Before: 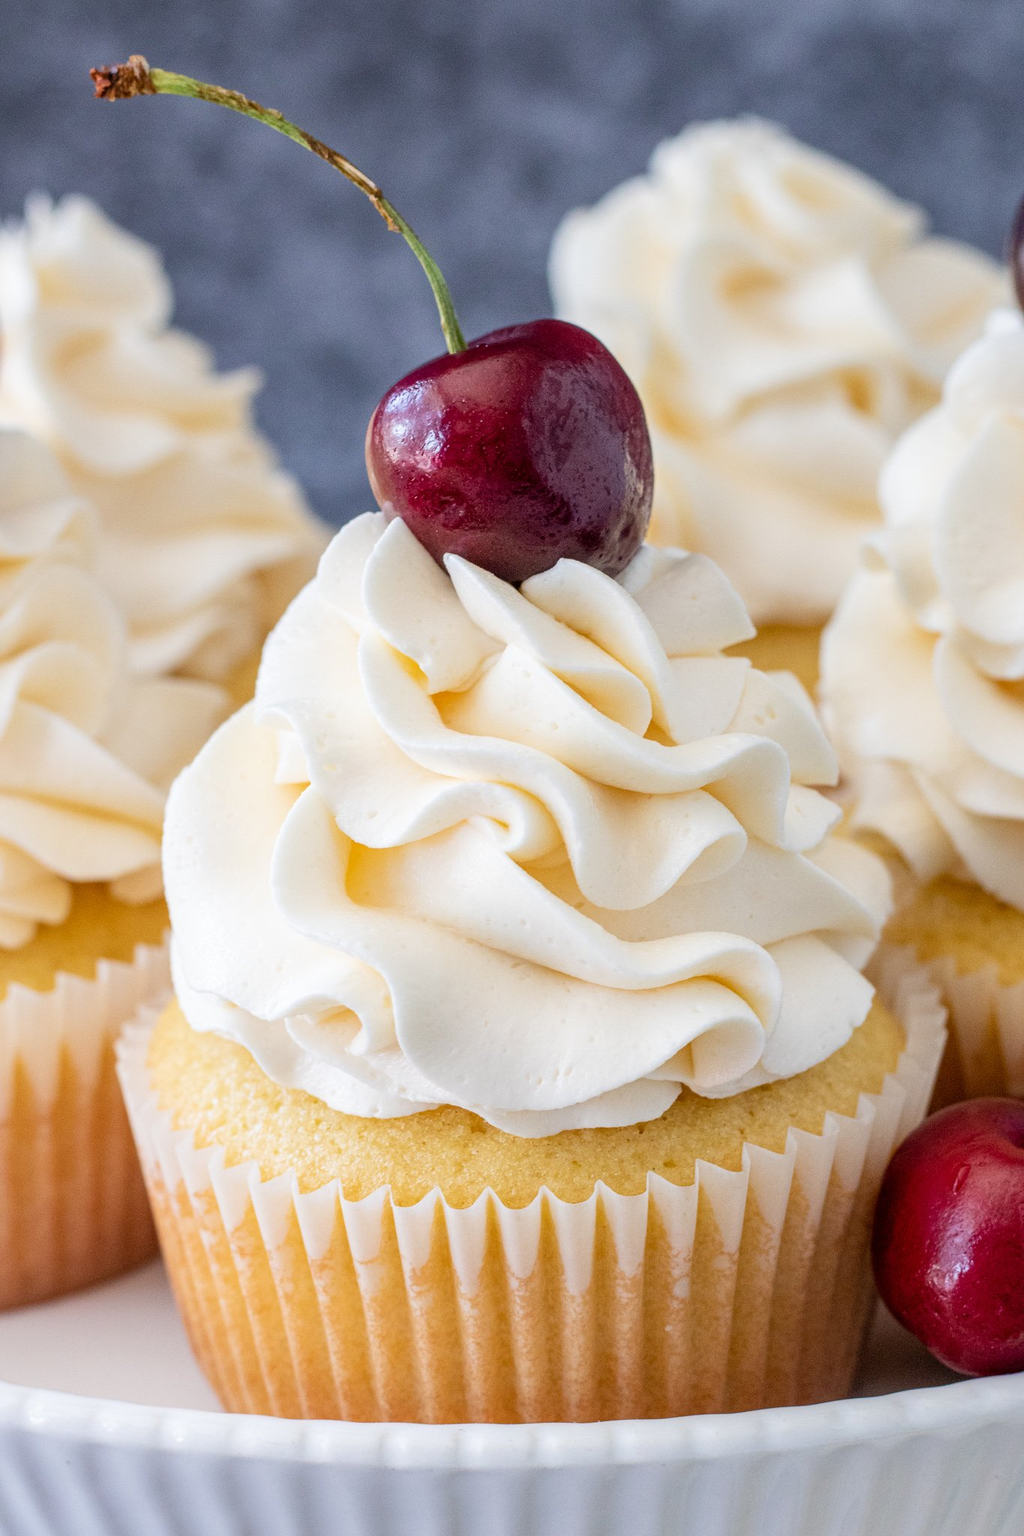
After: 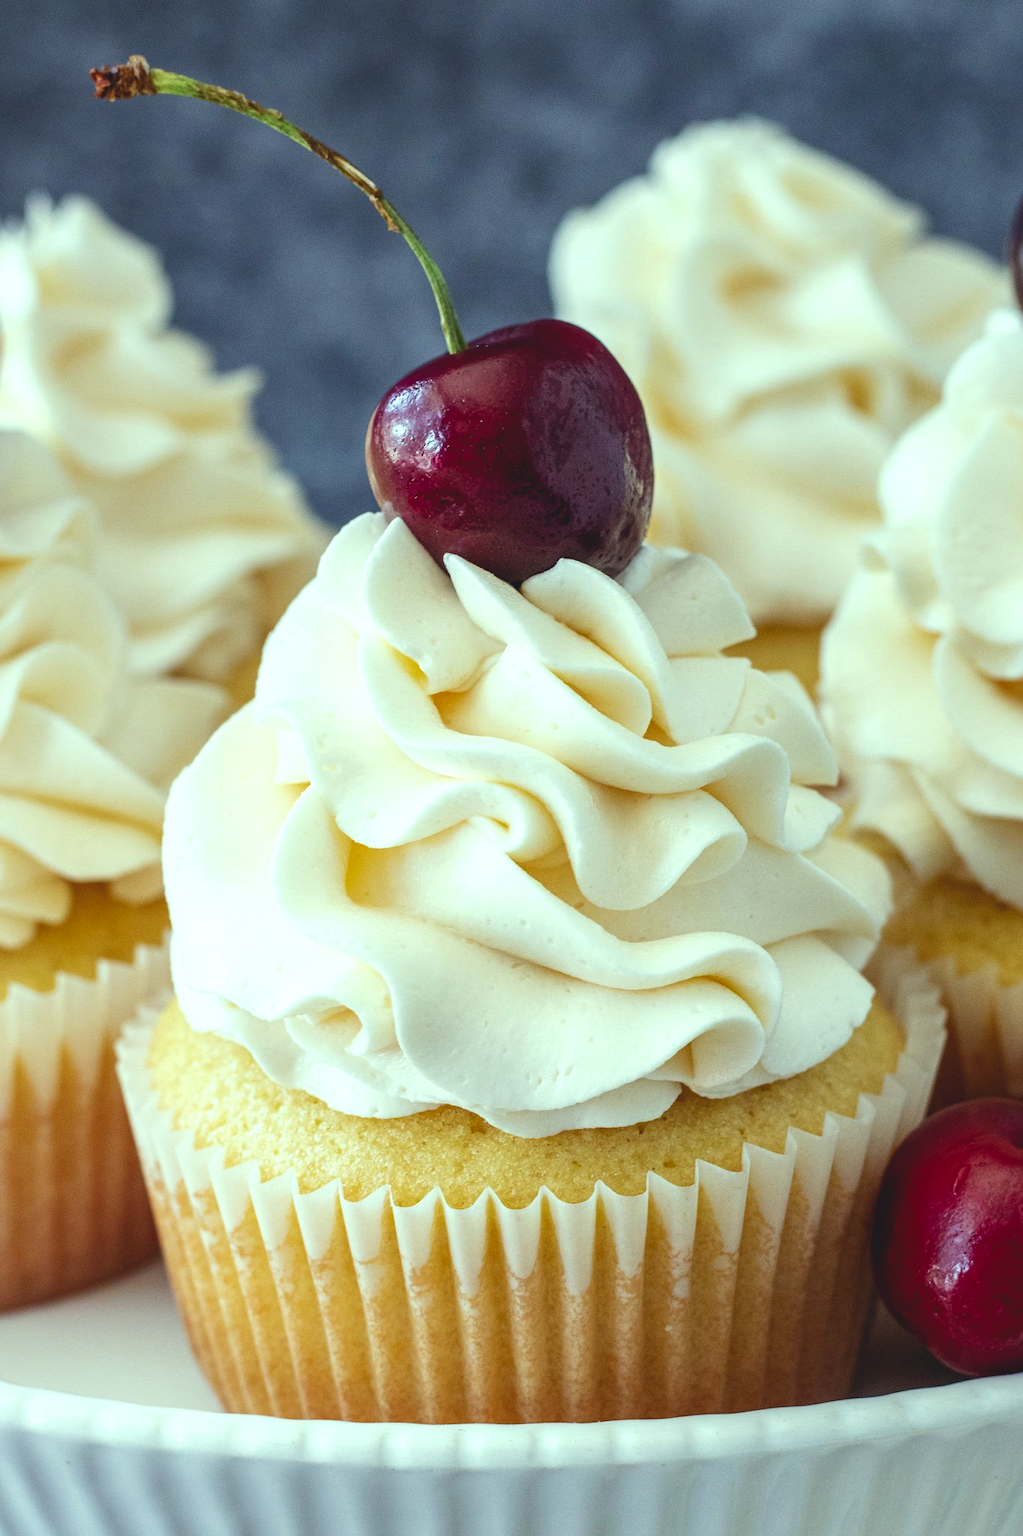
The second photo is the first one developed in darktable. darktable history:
white balance: red 1.127, blue 0.943
color balance: mode lift, gamma, gain (sRGB), lift [0.997, 0.979, 1.021, 1.011], gamma [1, 1.084, 0.916, 0.998], gain [1, 0.87, 1.13, 1.101], contrast 4.55%, contrast fulcrum 38.24%, output saturation 104.09%
exposure: black level correction -0.023, exposure -0.039 EV, compensate highlight preservation false
contrast brightness saturation: brightness -0.2, saturation 0.08
